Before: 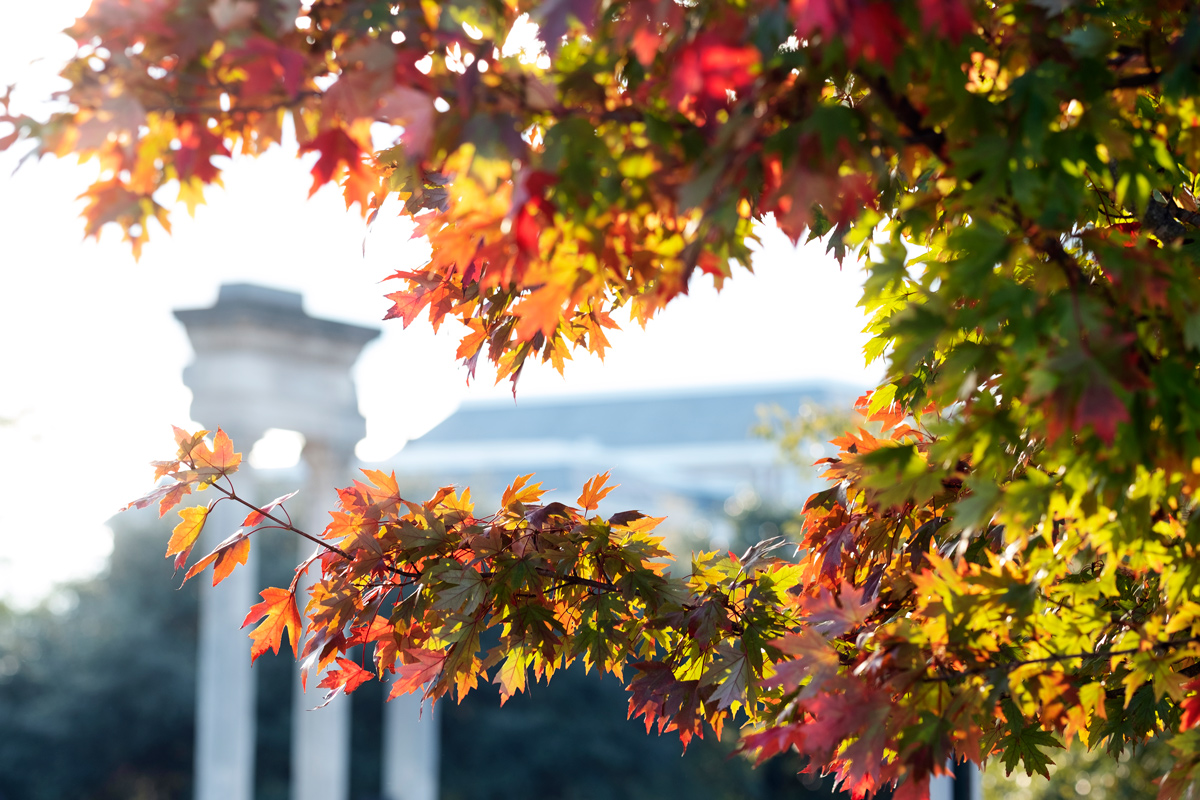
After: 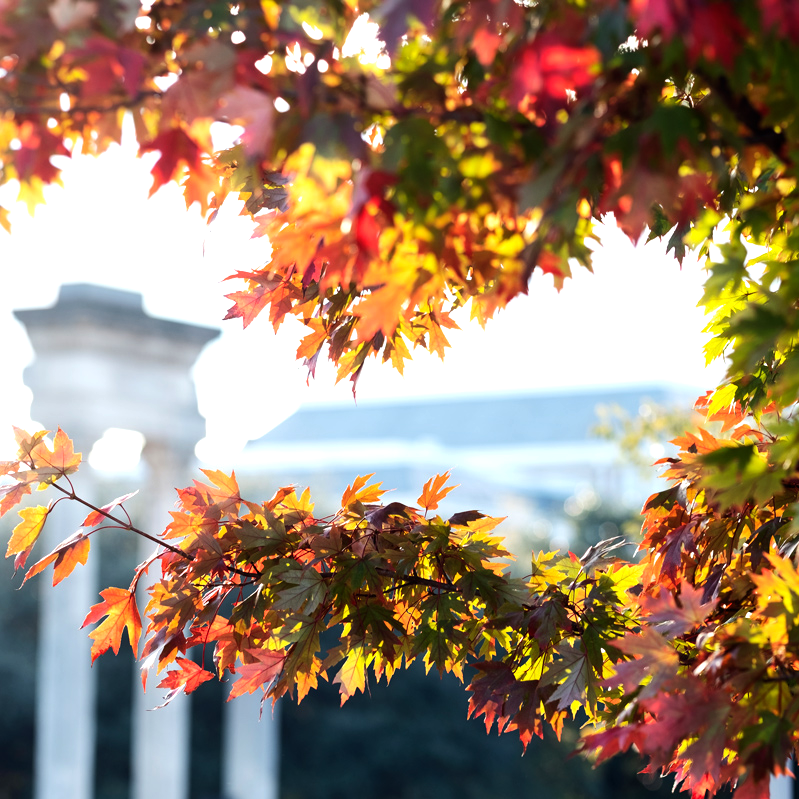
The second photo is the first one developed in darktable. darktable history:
crop and rotate: left 13.342%, right 19.991%
tone equalizer: -8 EV -0.417 EV, -7 EV -0.389 EV, -6 EV -0.333 EV, -5 EV -0.222 EV, -3 EV 0.222 EV, -2 EV 0.333 EV, -1 EV 0.389 EV, +0 EV 0.417 EV, edges refinement/feathering 500, mask exposure compensation -1.57 EV, preserve details no
